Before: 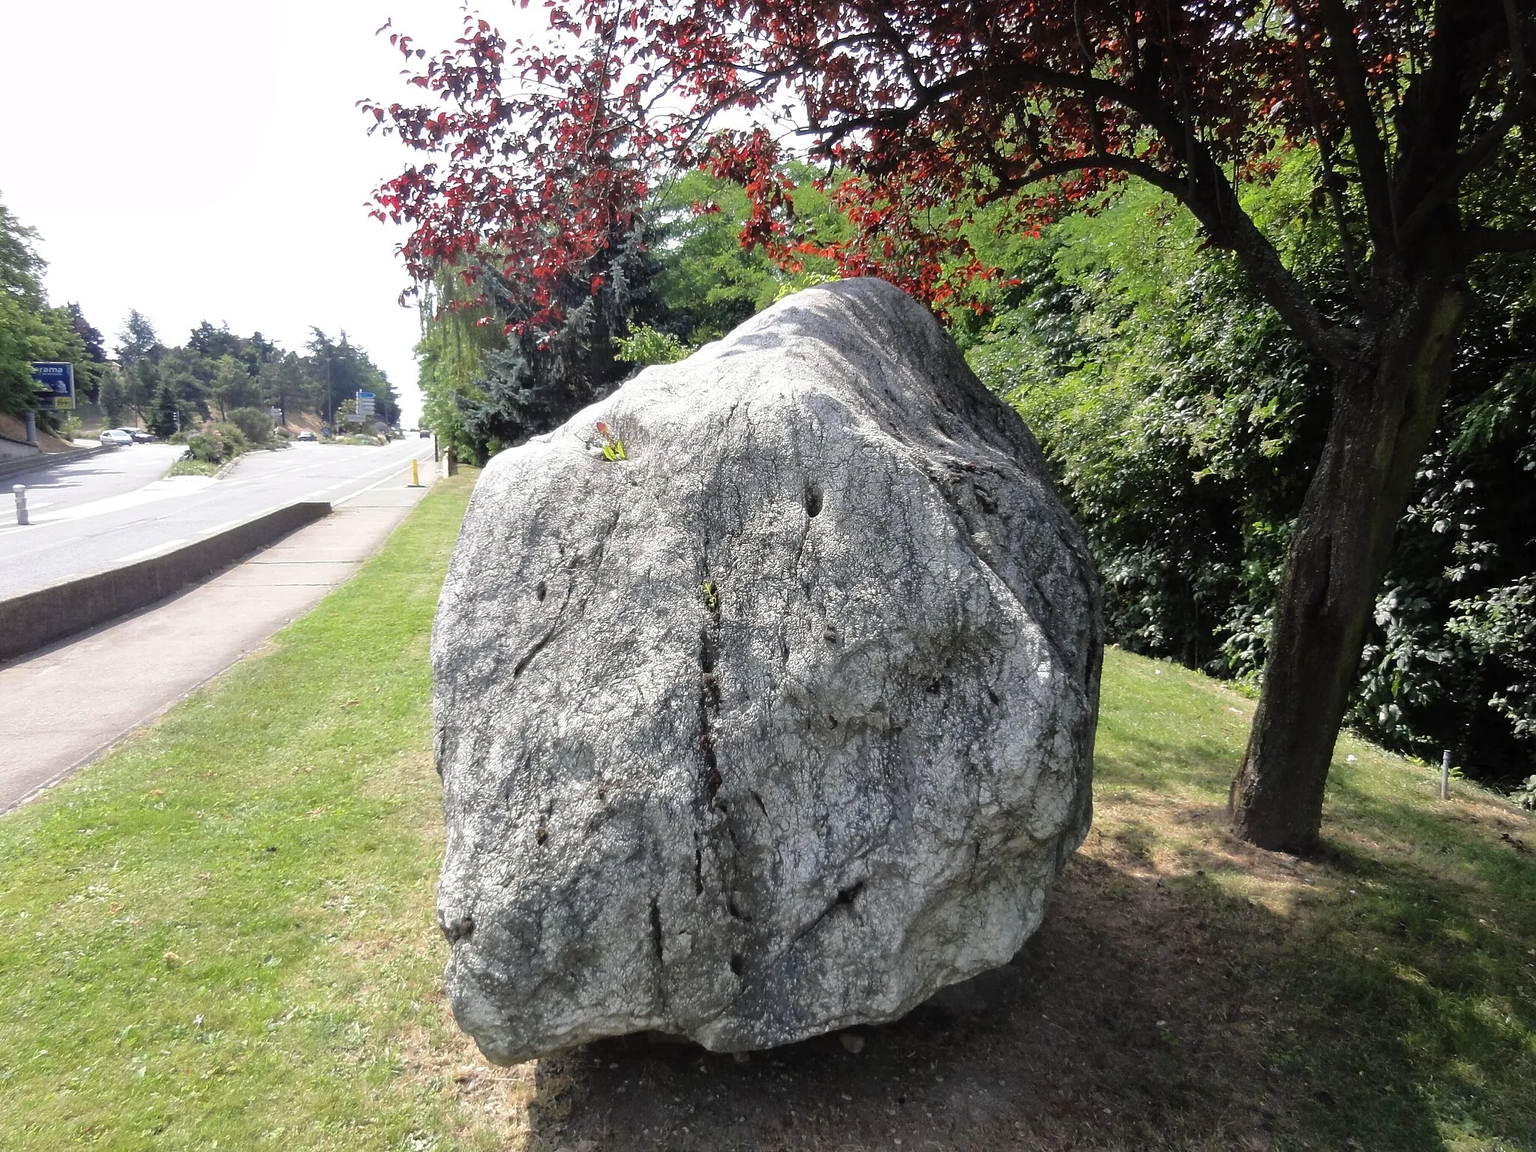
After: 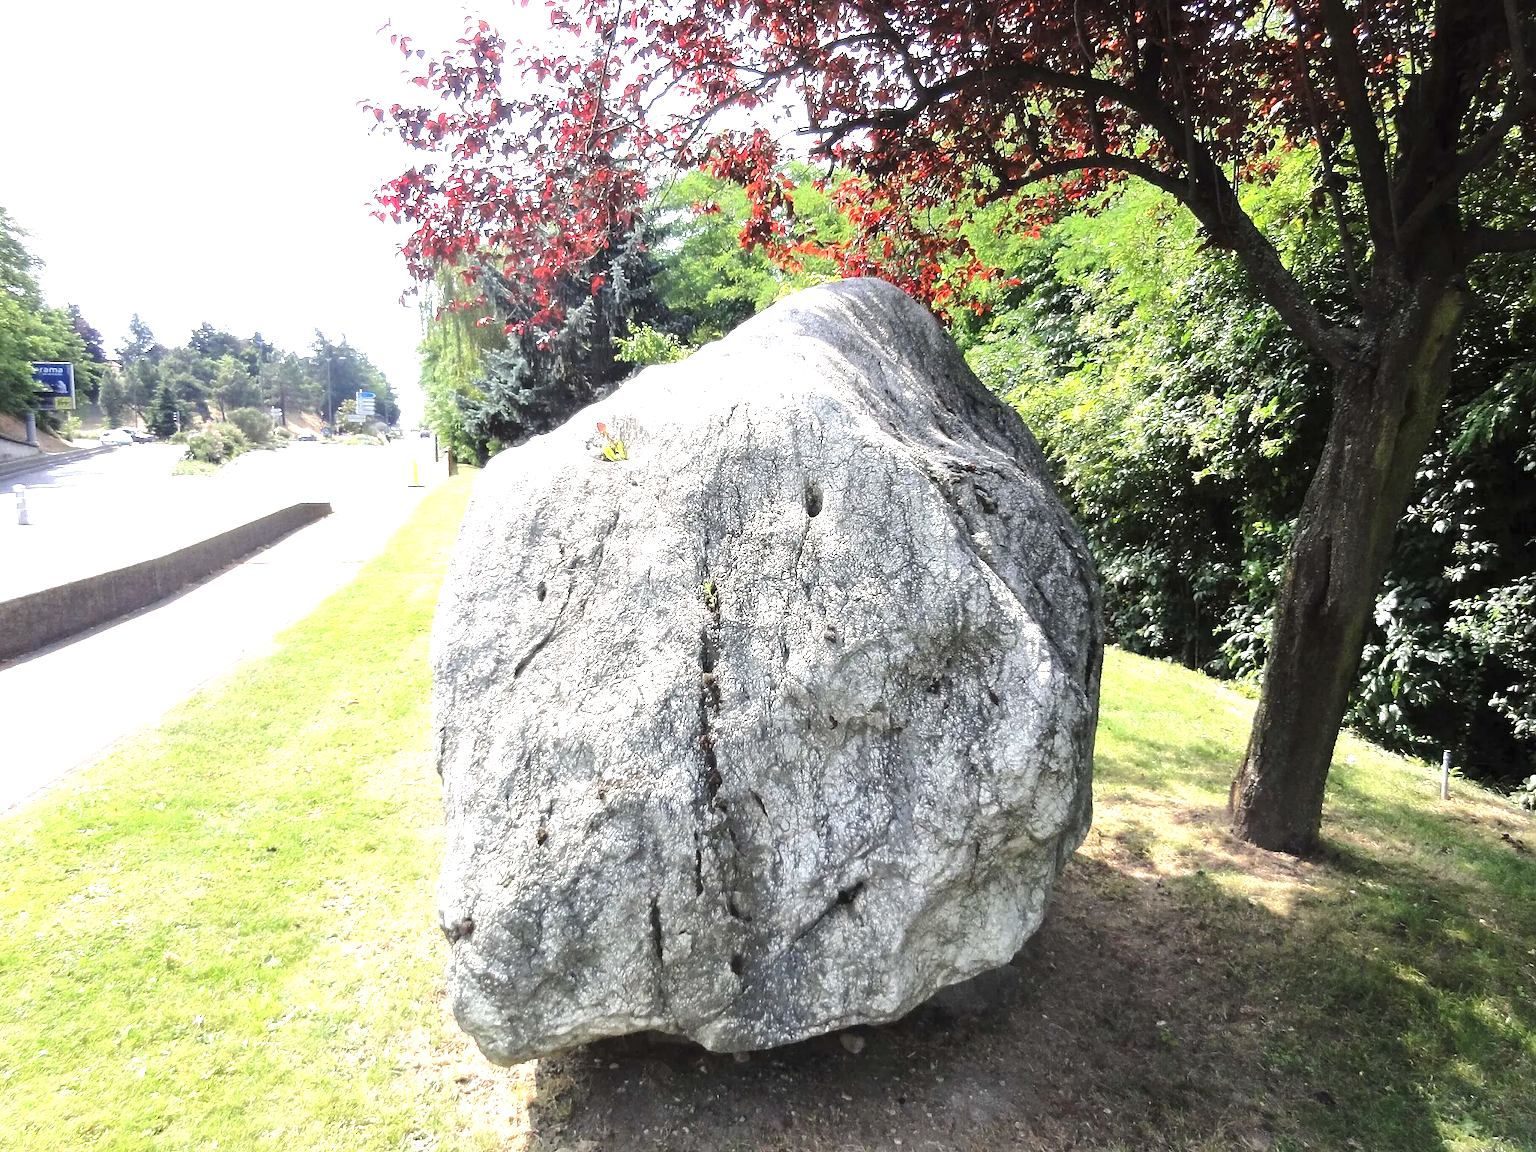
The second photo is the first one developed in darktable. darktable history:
exposure: exposure 1.246 EV, compensate exposure bias true, compensate highlight preservation false
